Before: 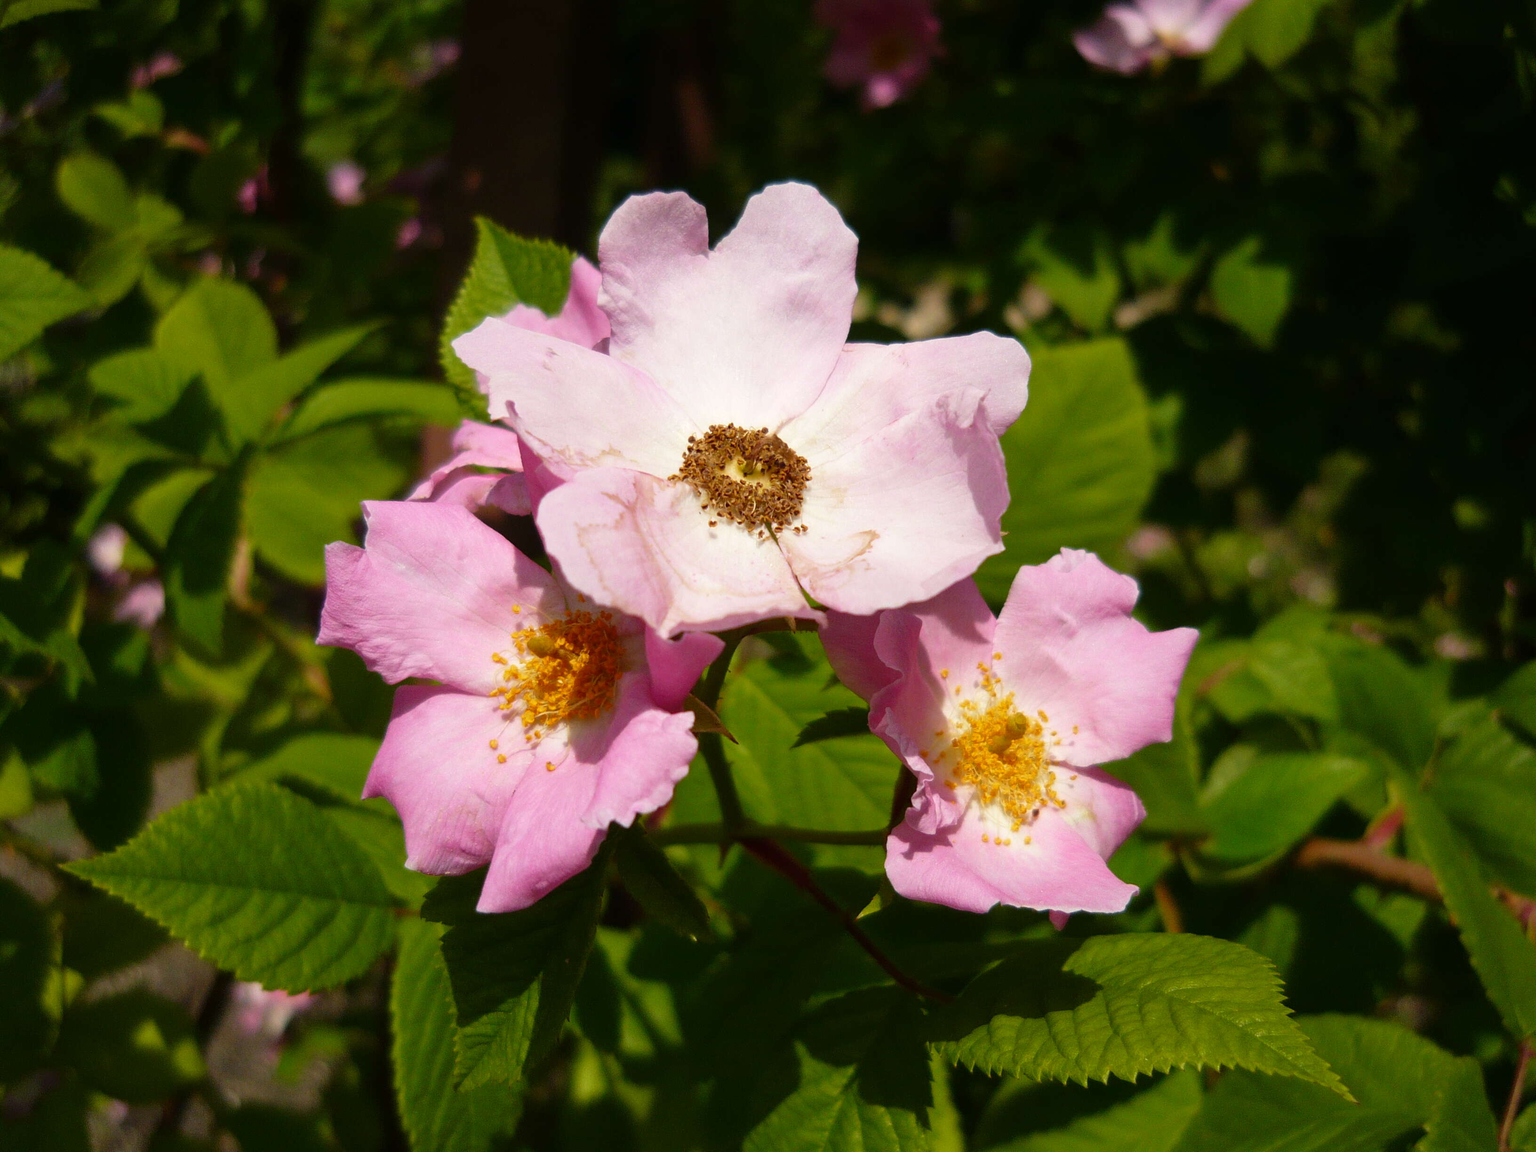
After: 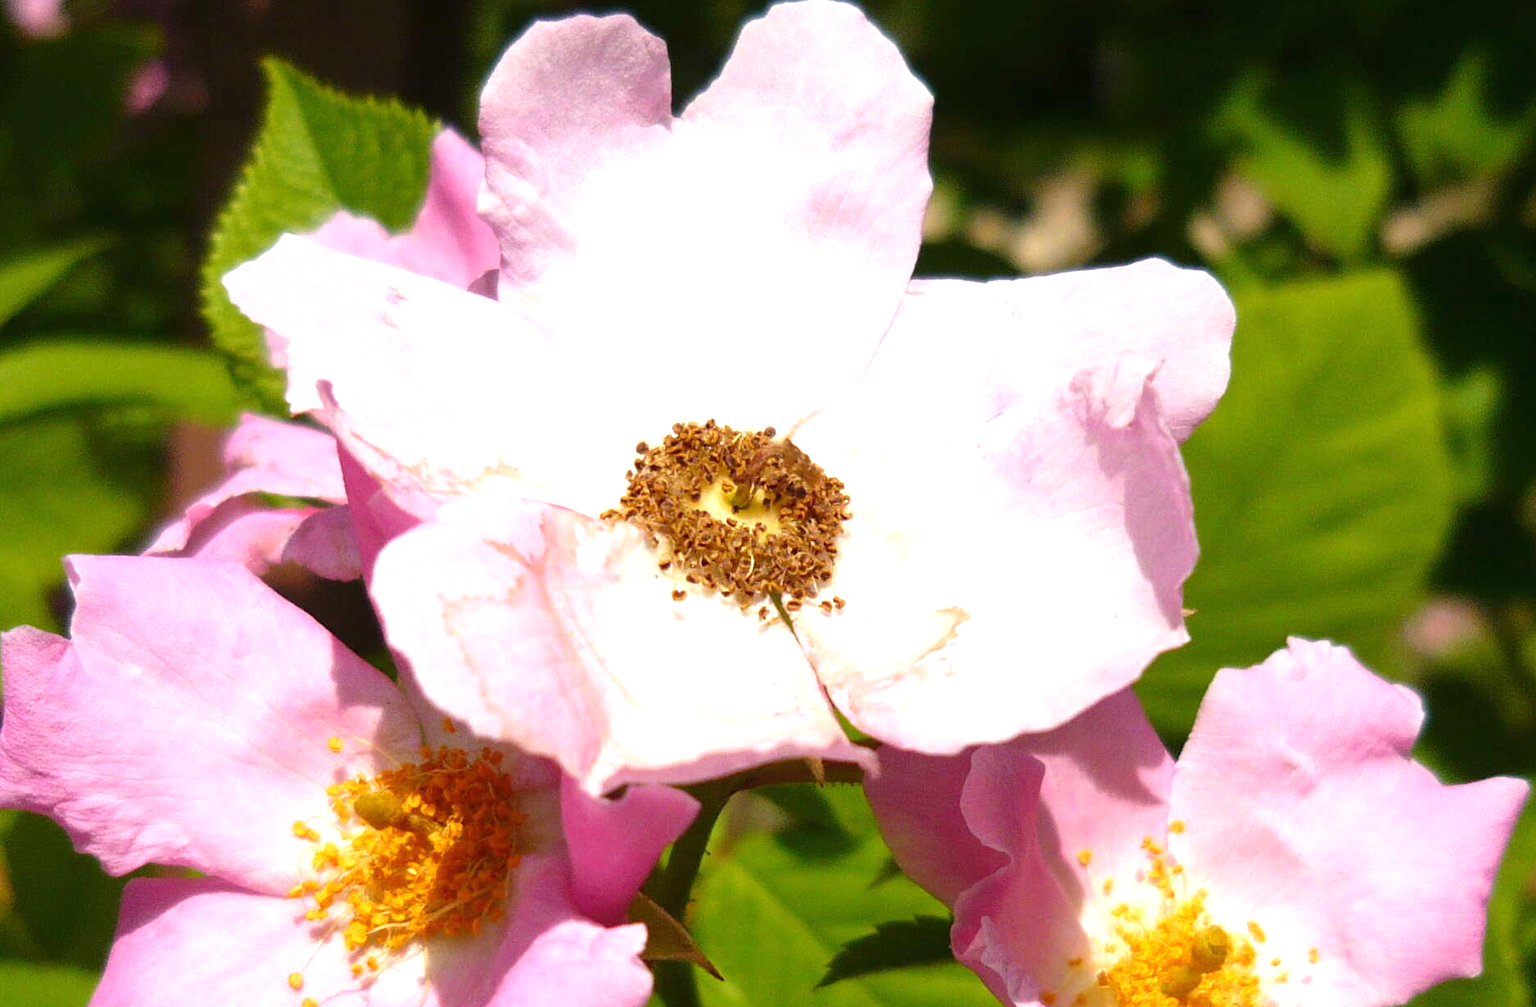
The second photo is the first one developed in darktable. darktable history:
crop: left 21.17%, top 15.956%, right 21.643%, bottom 34.03%
exposure: black level correction 0, exposure 0.691 EV, compensate highlight preservation false
